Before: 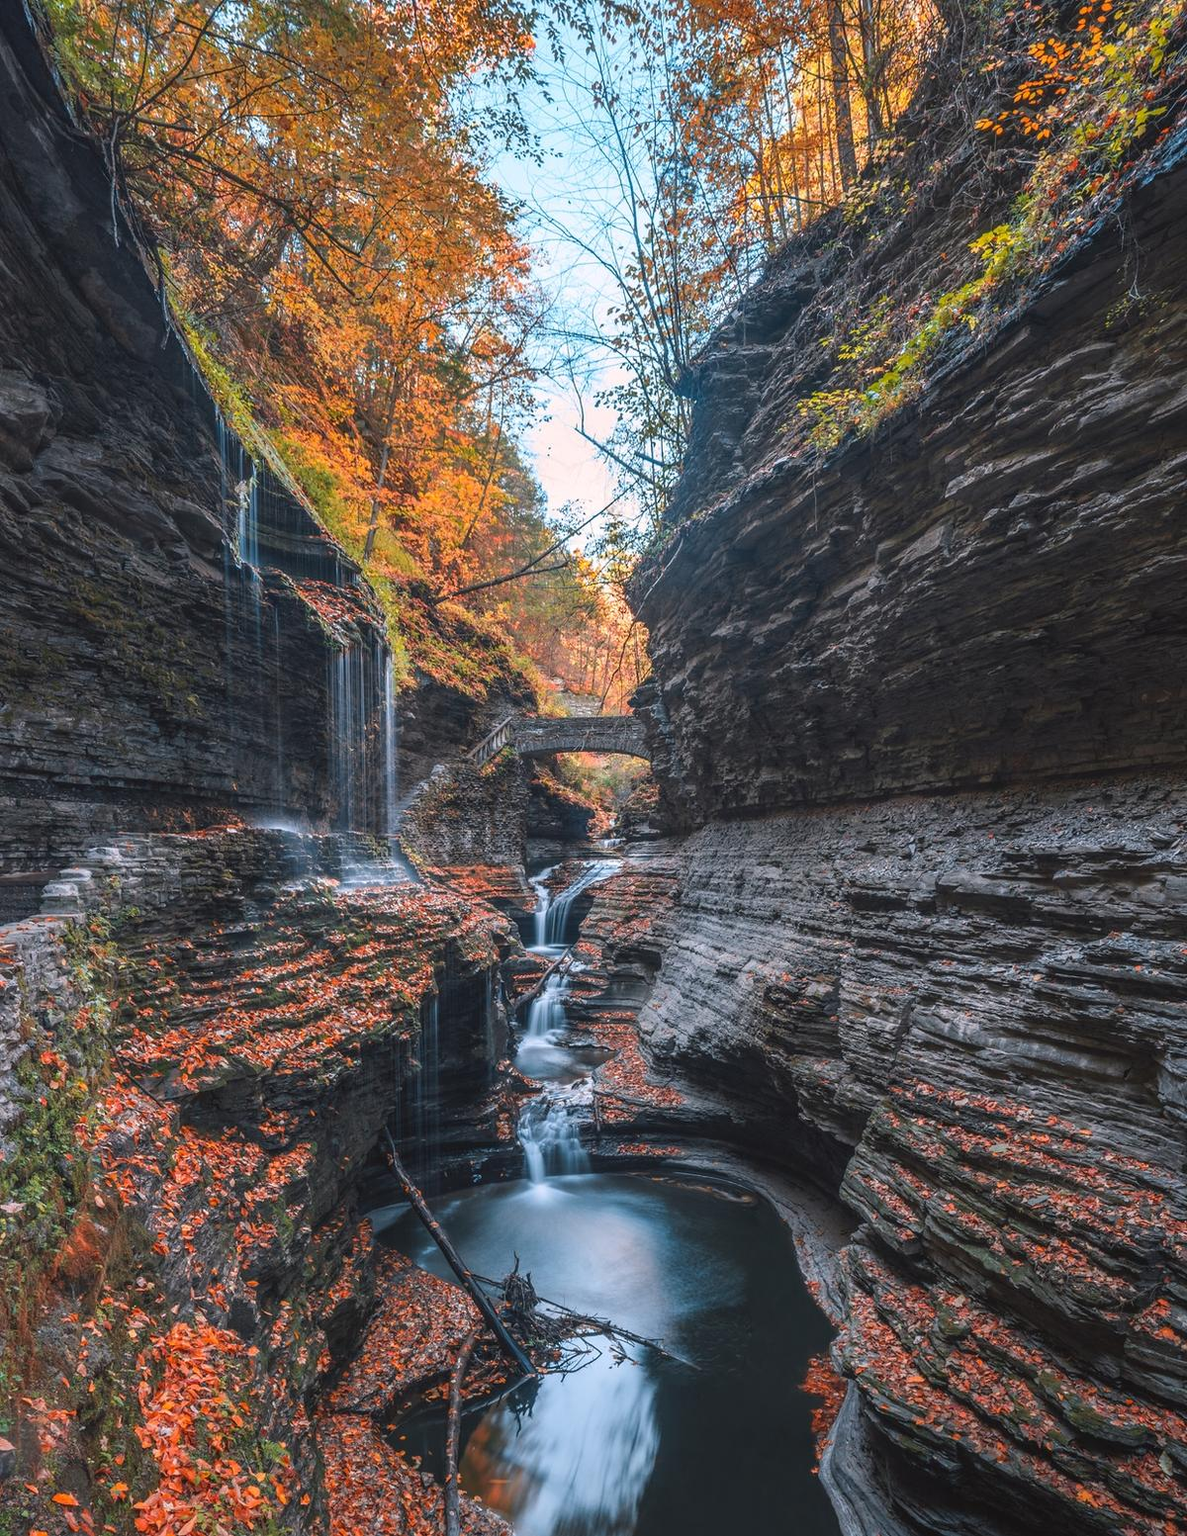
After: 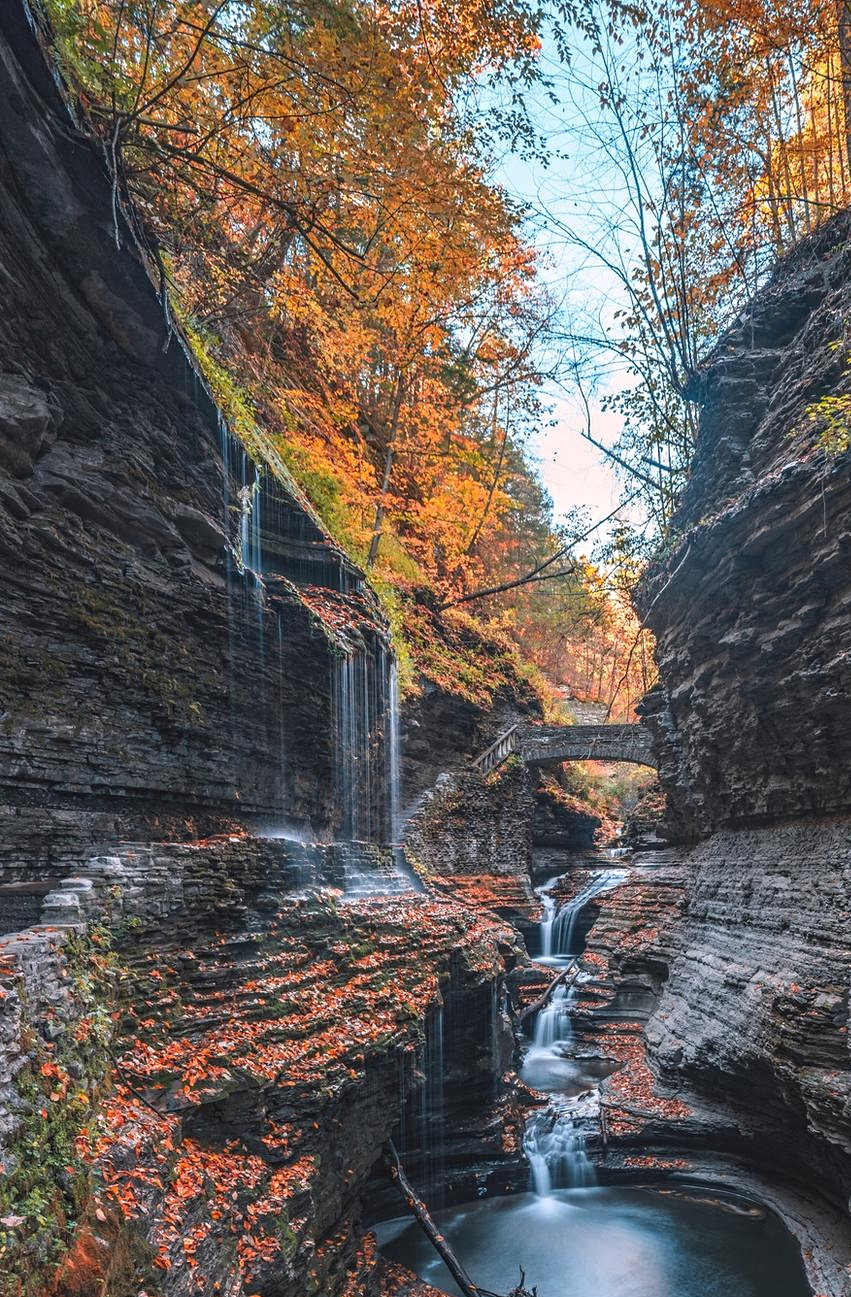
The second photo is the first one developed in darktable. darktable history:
crop: right 29.043%, bottom 16.468%
contrast equalizer: octaves 7, y [[0.502, 0.505, 0.512, 0.529, 0.564, 0.588], [0.5 ×6], [0.502, 0.505, 0.512, 0.529, 0.564, 0.588], [0, 0.001, 0.001, 0.004, 0.008, 0.011], [0, 0.001, 0.001, 0.004, 0.008, 0.011]]
